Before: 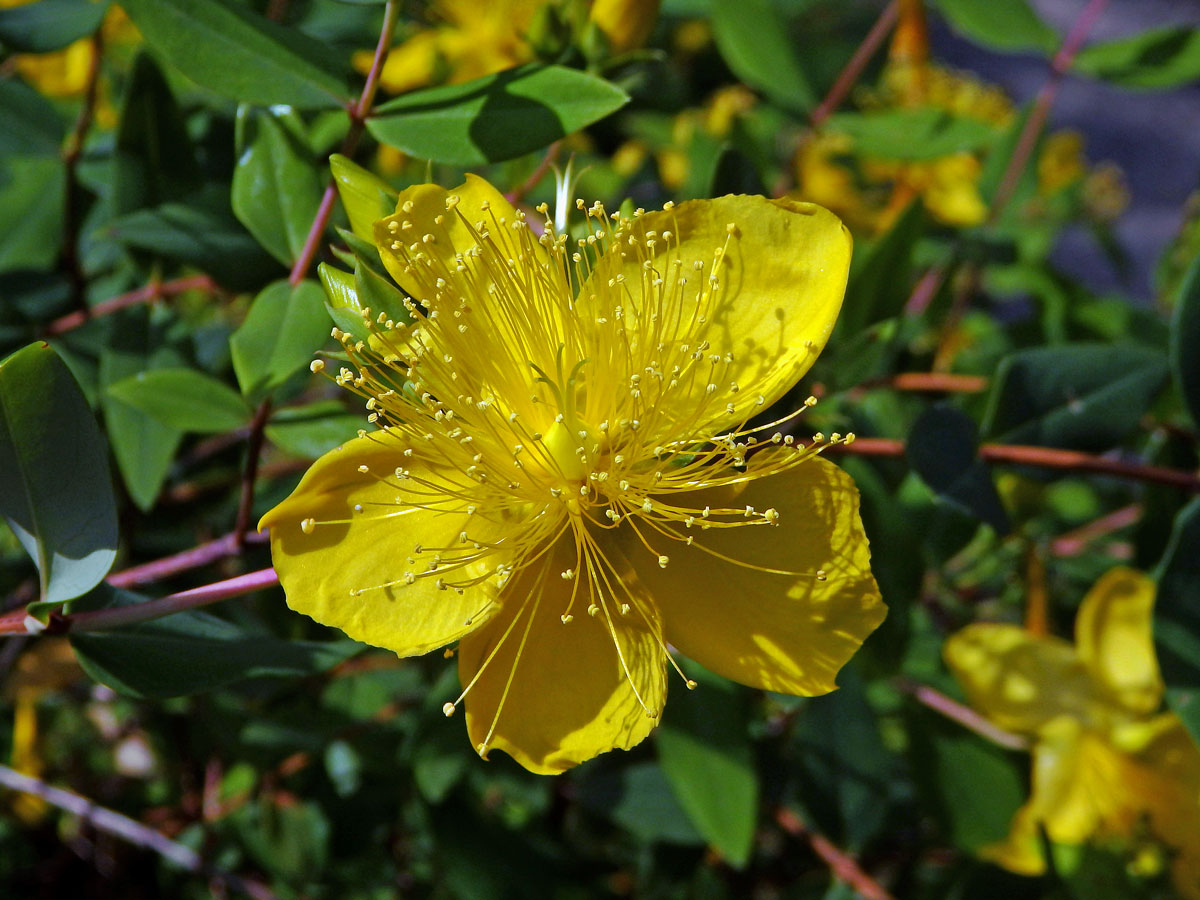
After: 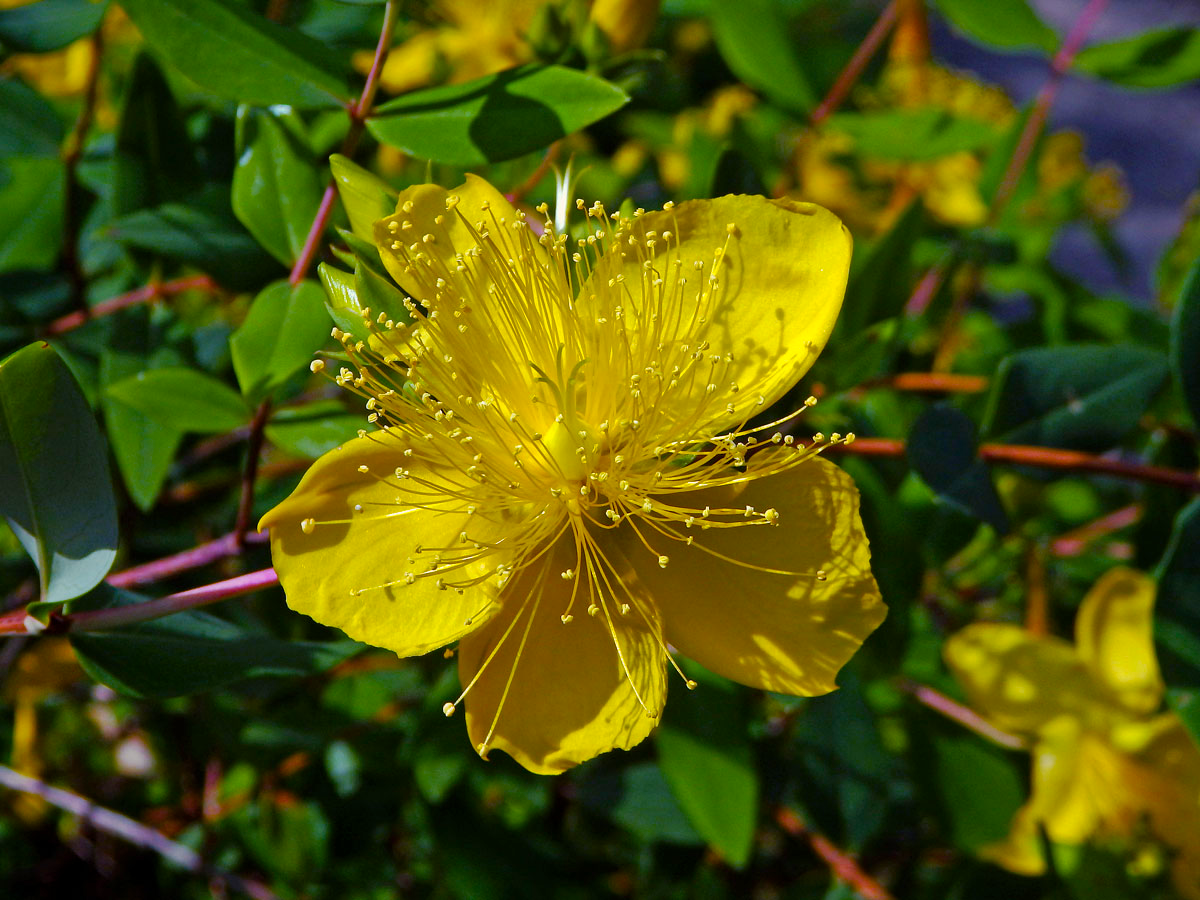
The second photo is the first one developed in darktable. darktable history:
color balance rgb: highlights gain › chroma 2.997%, highlights gain › hue 77.19°, perceptual saturation grading › global saturation 21.133%, perceptual saturation grading › highlights -19.679%, perceptual saturation grading › shadows 29.926%, global vibrance 20%
